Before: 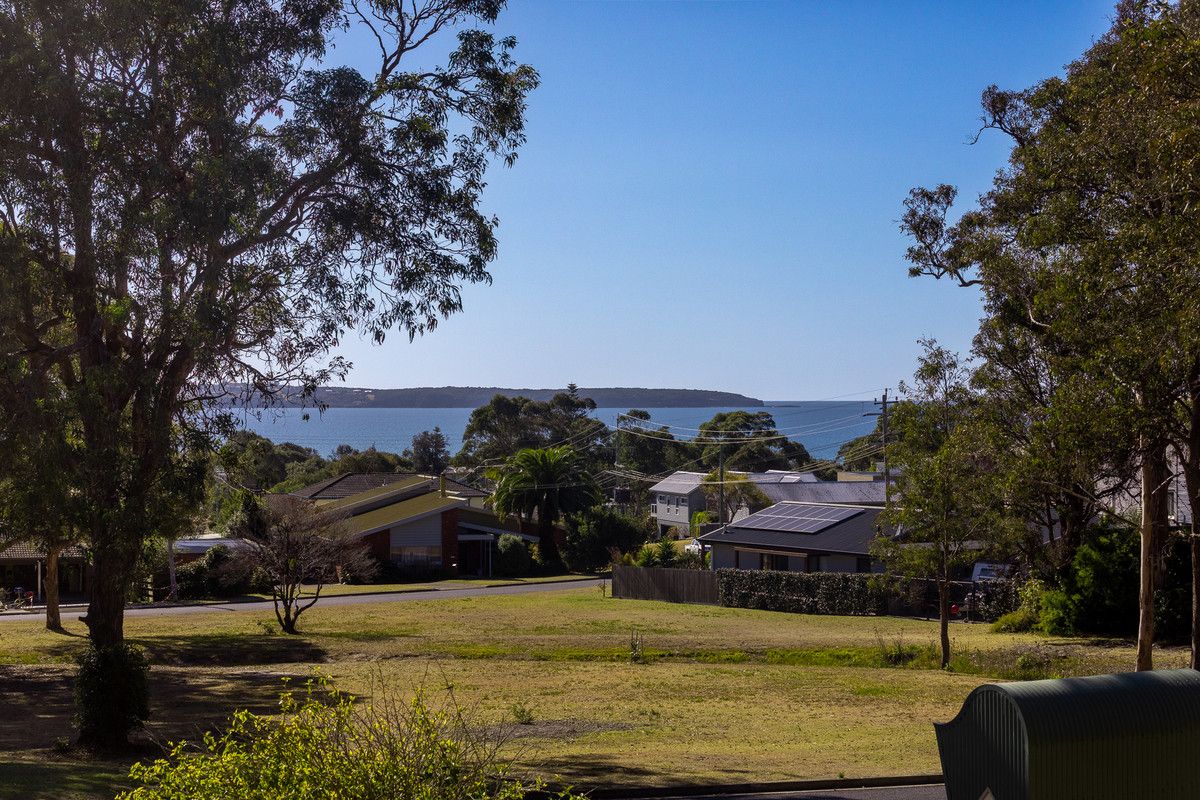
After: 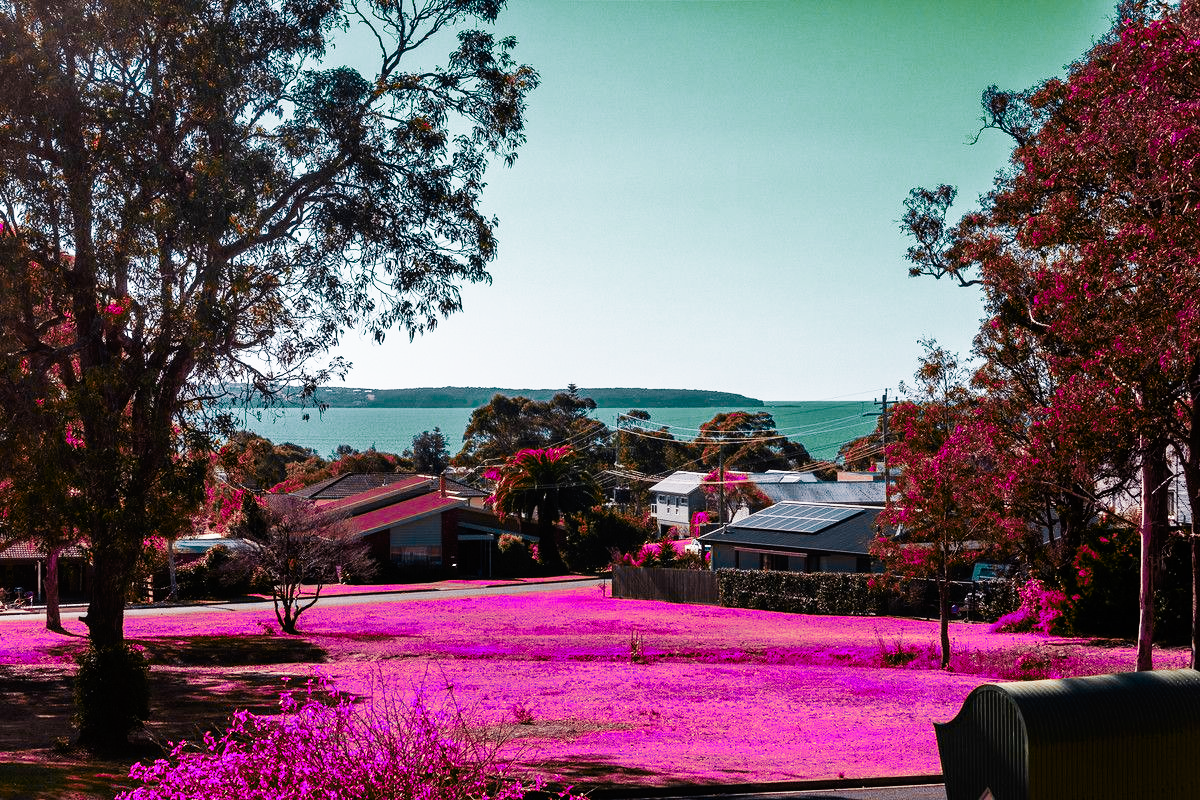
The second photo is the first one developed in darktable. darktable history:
base curve: curves: ch0 [(0, 0) (0.007, 0.004) (0.027, 0.03) (0.046, 0.07) (0.207, 0.54) (0.442, 0.872) (0.673, 0.972) (1, 1)], preserve colors none
color zones: curves: ch0 [(0.826, 0.353)]; ch1 [(0.242, 0.647) (0.889, 0.342)]; ch2 [(0.246, 0.089) (0.969, 0.068)]
levels: mode automatic, levels [0.072, 0.414, 0.976]
